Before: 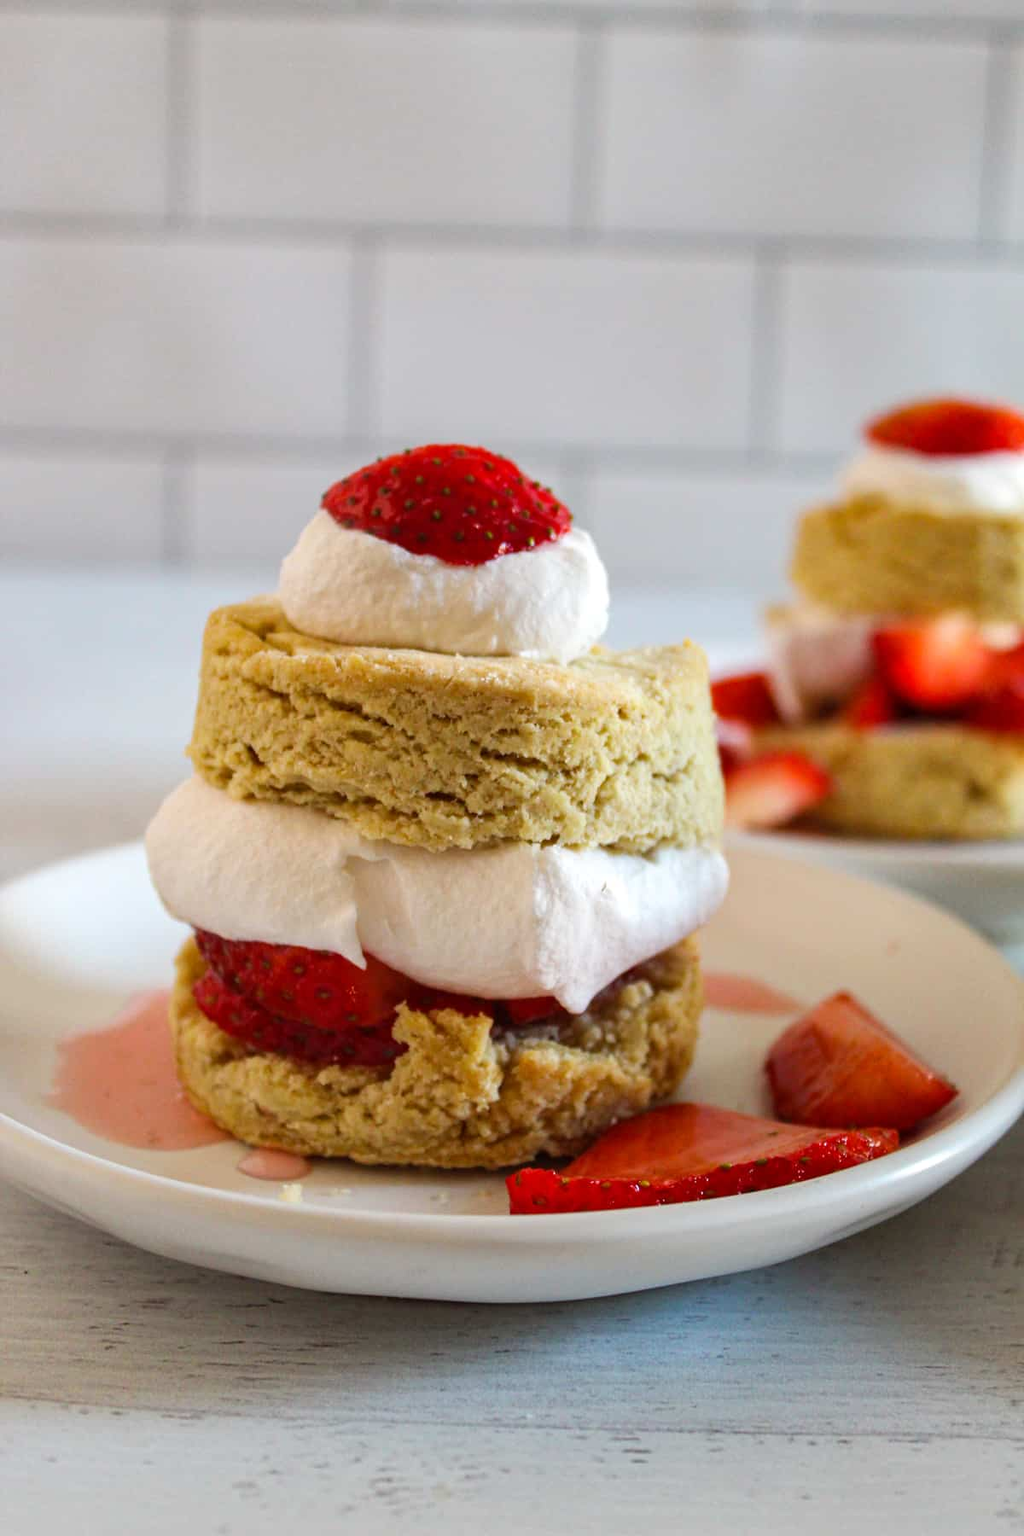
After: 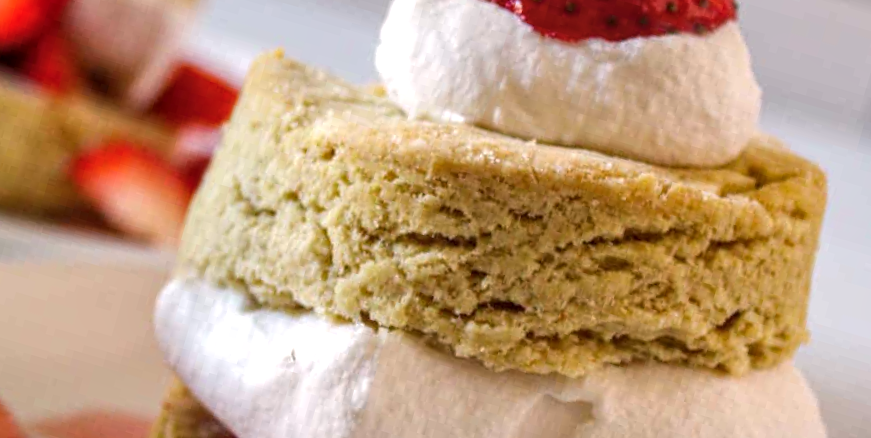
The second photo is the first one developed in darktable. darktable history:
crop and rotate: angle 16.12°, top 30.835%, bottom 35.653%
local contrast: highlights 99%, shadows 86%, detail 160%, midtone range 0.2
shadows and highlights: shadows 25, highlights -25
color balance rgb: shadows lift › chroma 1.41%, shadows lift › hue 260°, power › chroma 0.5%, power › hue 260°, highlights gain › chroma 1%, highlights gain › hue 27°, saturation formula JzAzBz (2021)
